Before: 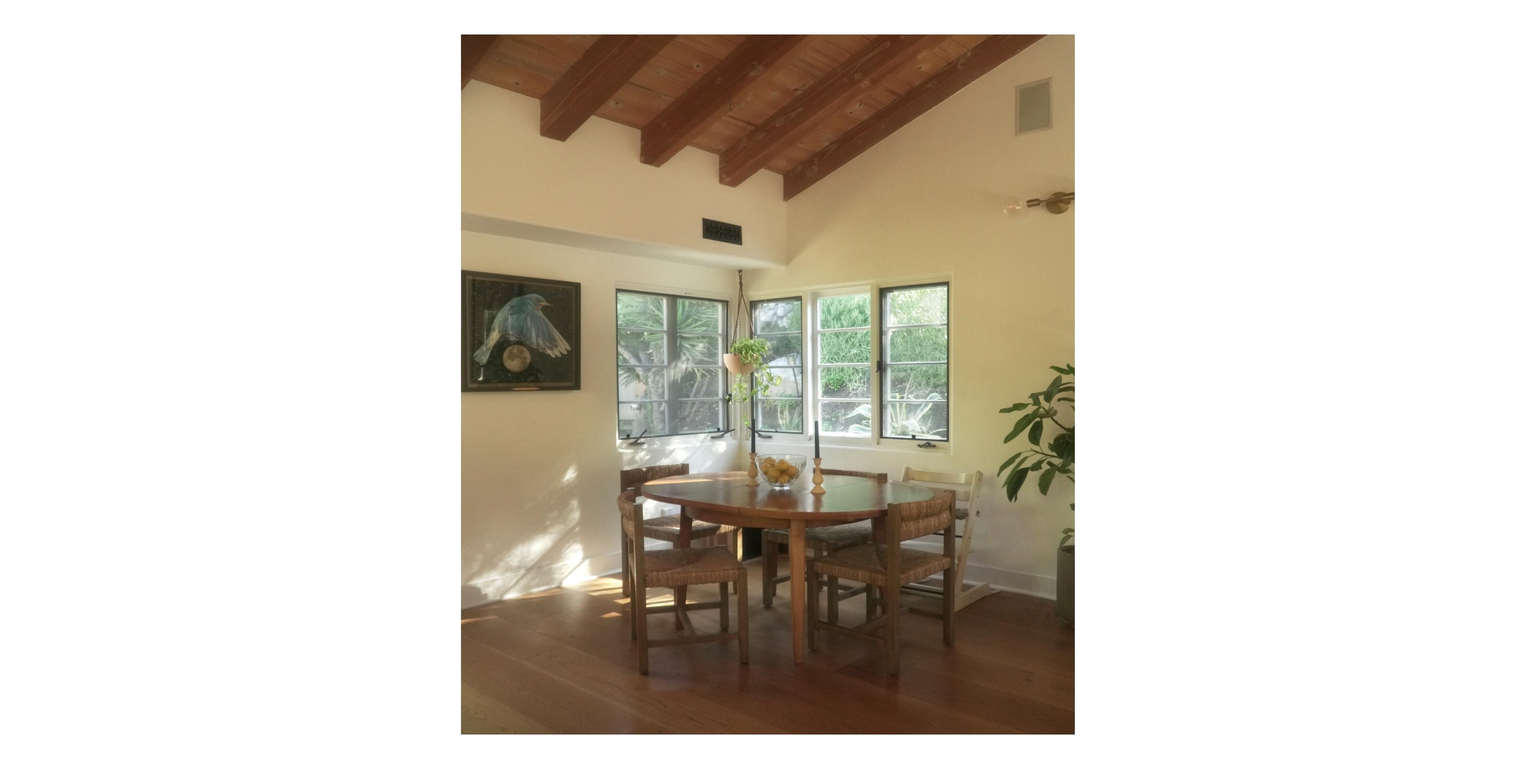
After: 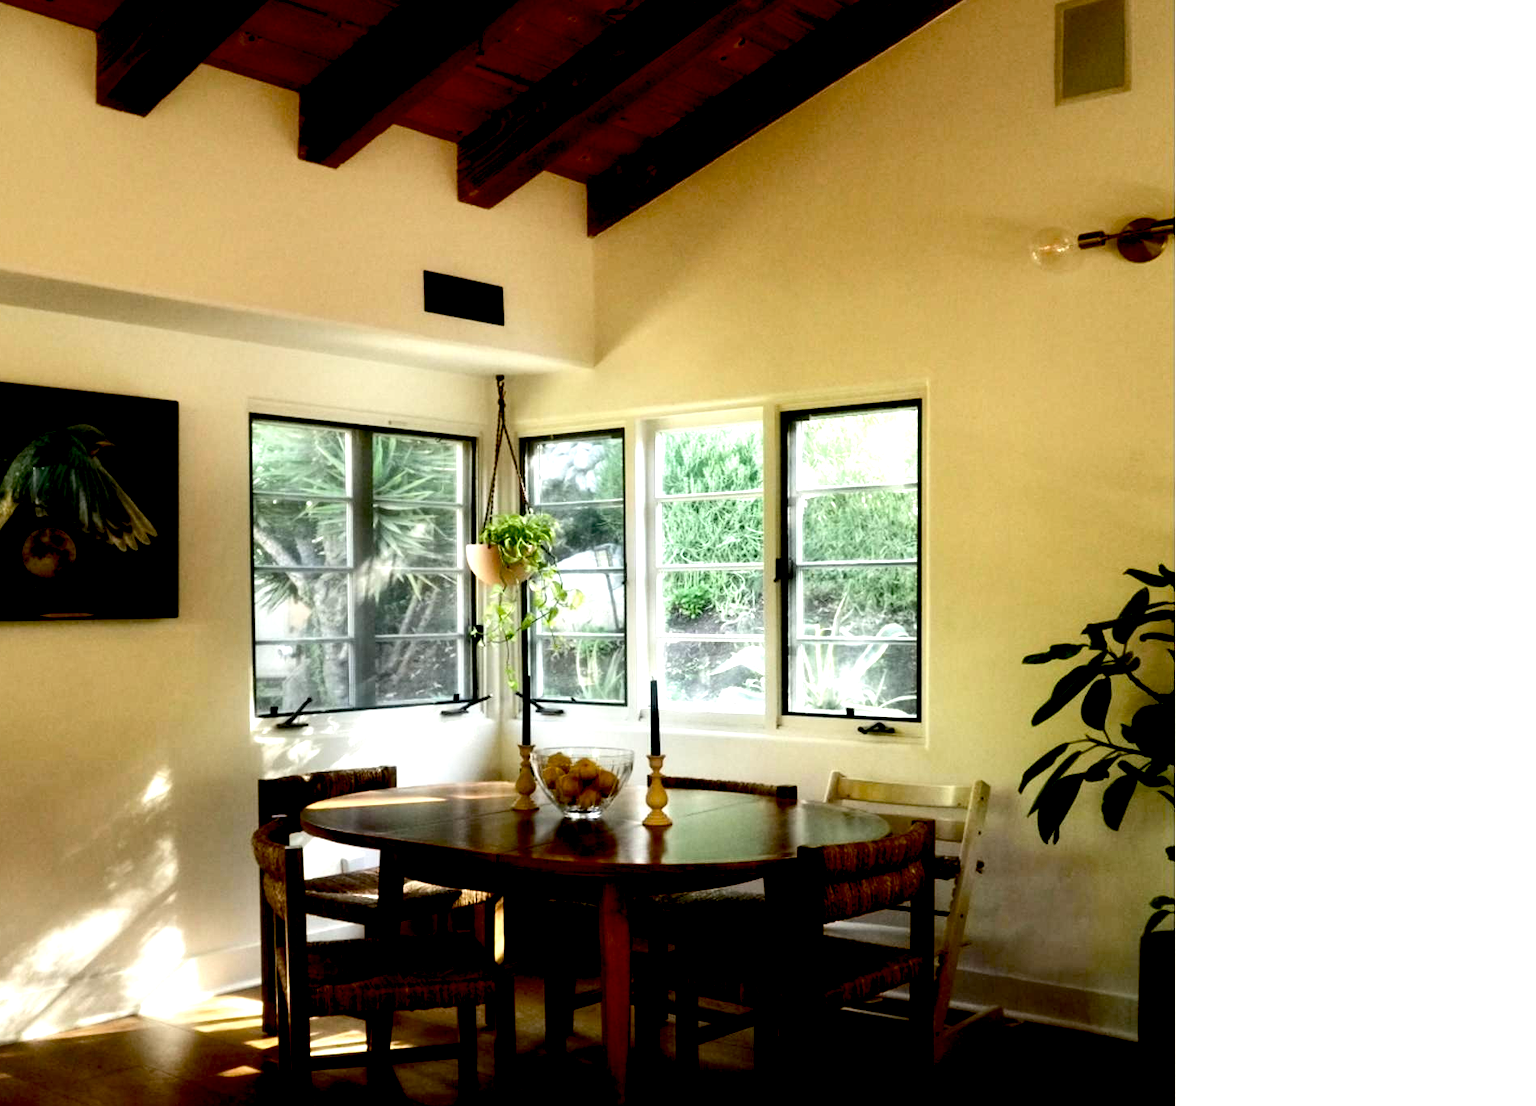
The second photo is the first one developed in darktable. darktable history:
exposure: black level correction 0.1, exposure -0.092 EV, compensate highlight preservation false
tone equalizer: -8 EV -1.08 EV, -7 EV -1.01 EV, -6 EV -0.867 EV, -5 EV -0.578 EV, -3 EV 0.578 EV, -2 EV 0.867 EV, -1 EV 1.01 EV, +0 EV 1.08 EV, edges refinement/feathering 500, mask exposure compensation -1.57 EV, preserve details no
crop: left 32.075%, top 10.976%, right 18.355%, bottom 17.596%
